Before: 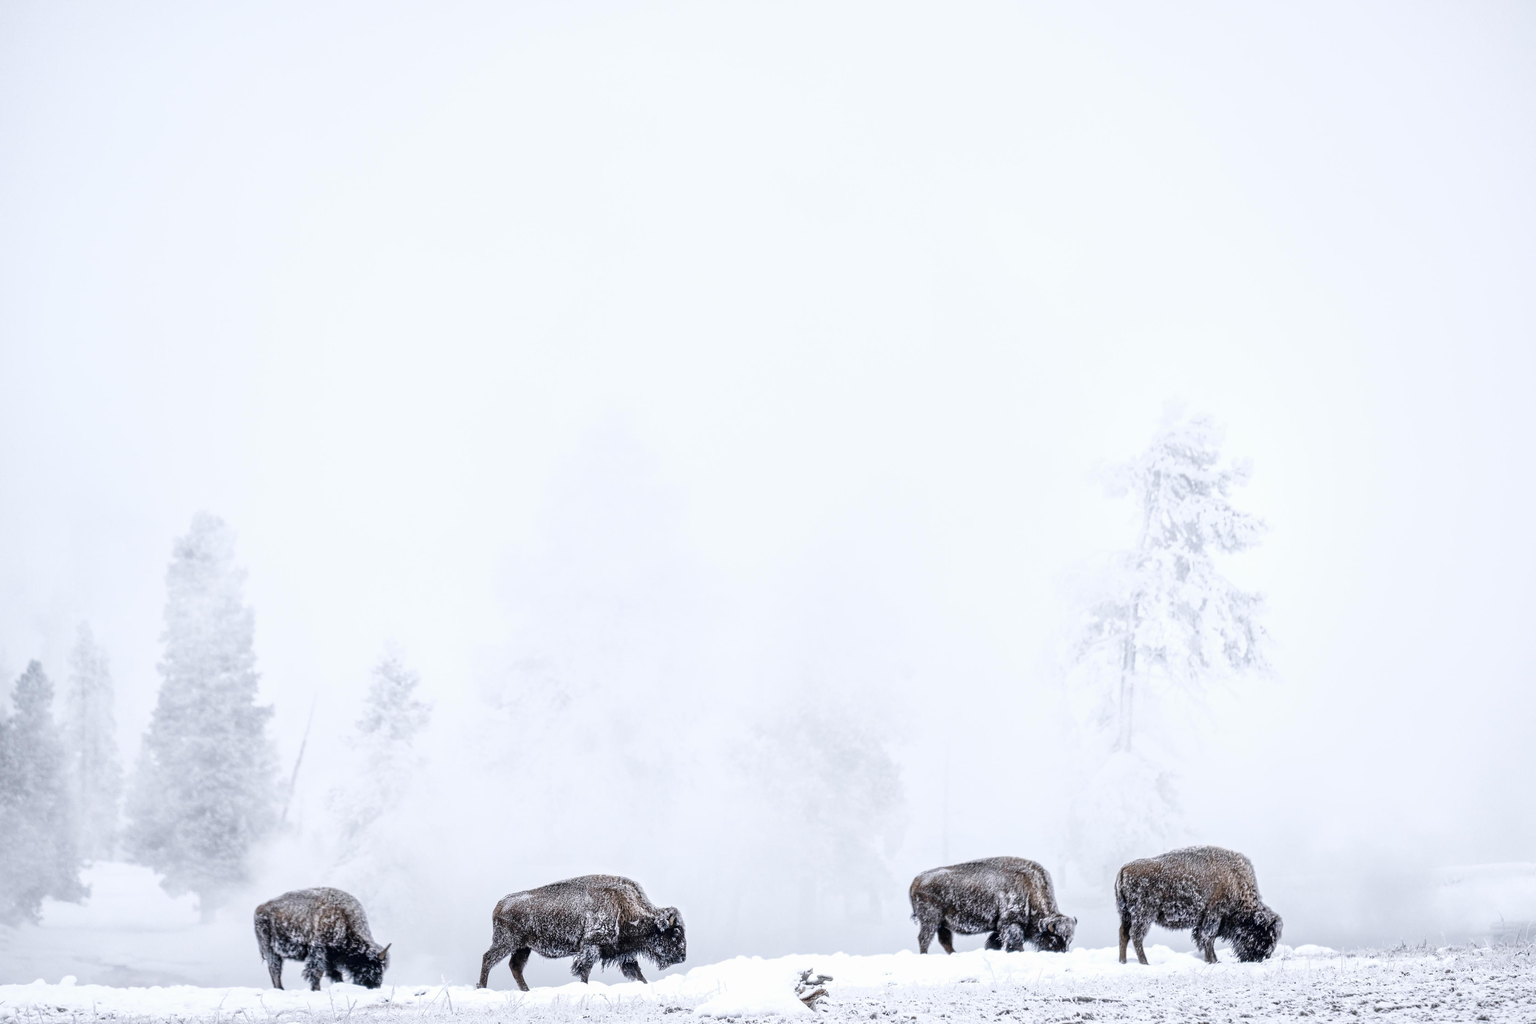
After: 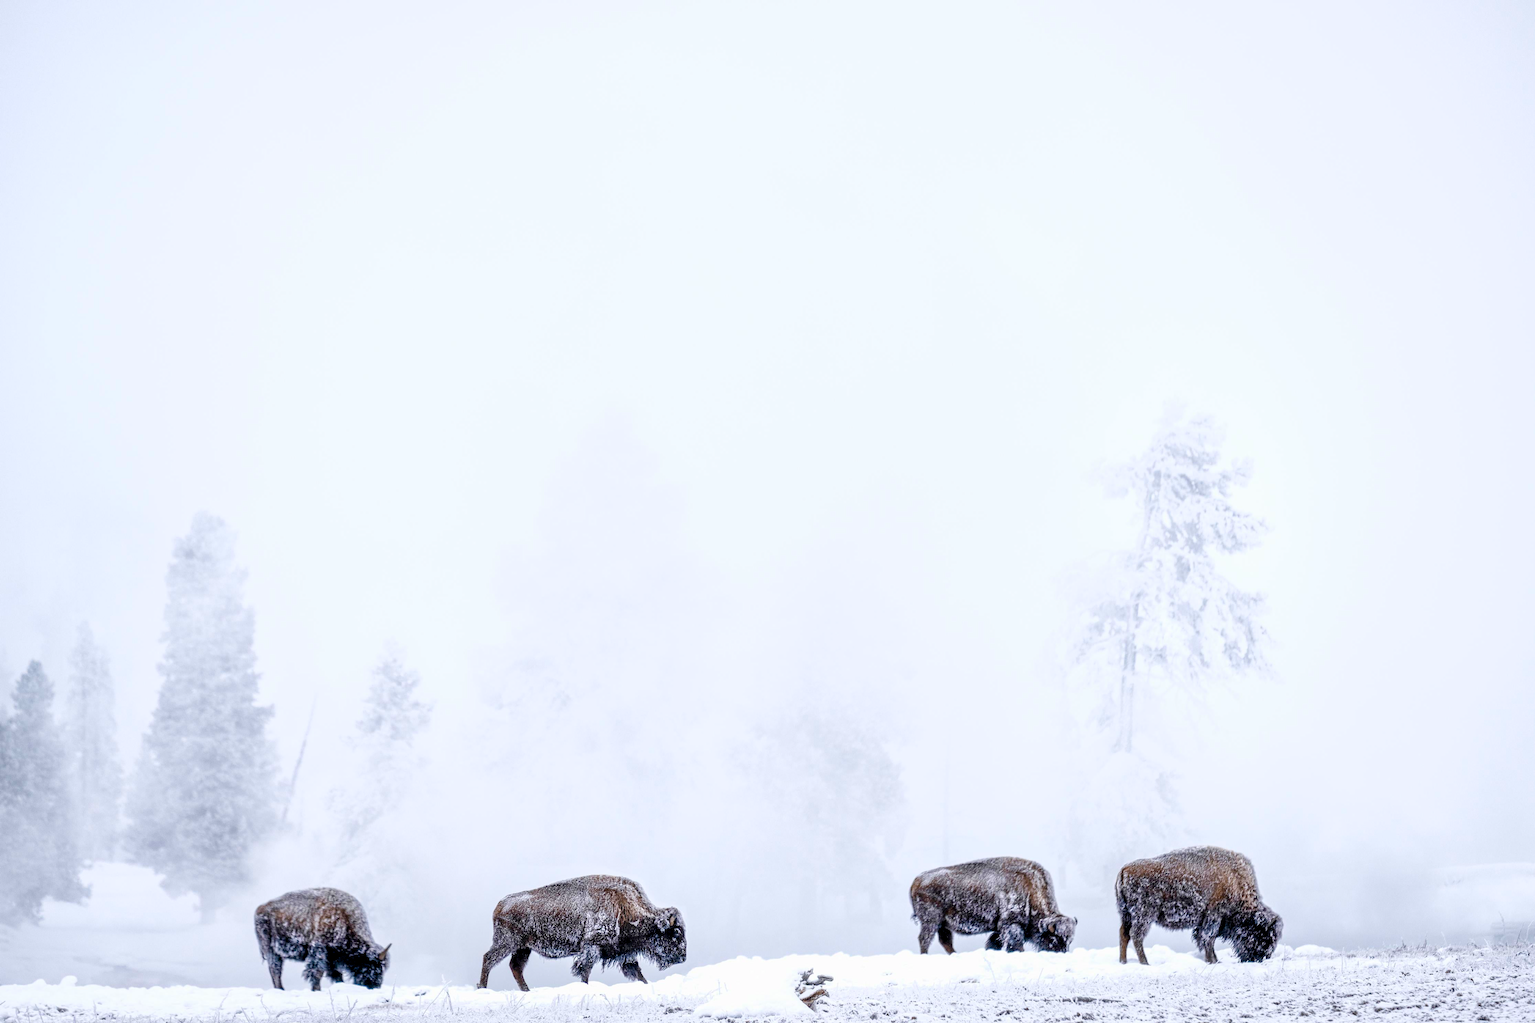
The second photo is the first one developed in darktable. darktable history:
color balance rgb: shadows lift › luminance -20.13%, global offset › luminance -0.498%, perceptual saturation grading › global saturation 26.029%, perceptual saturation grading › highlights -28.755%, perceptual saturation grading › mid-tones 15.696%, perceptual saturation grading › shadows 34.301%, global vibrance 50.616%
